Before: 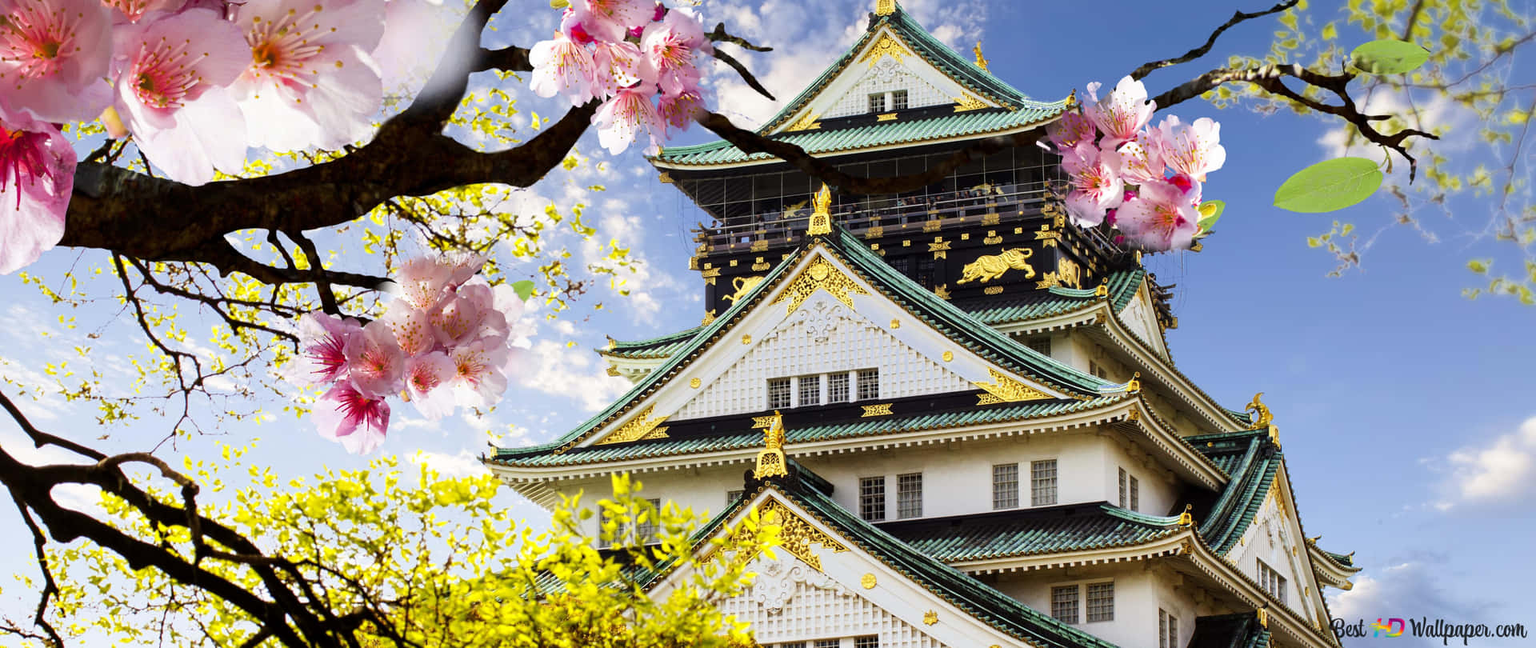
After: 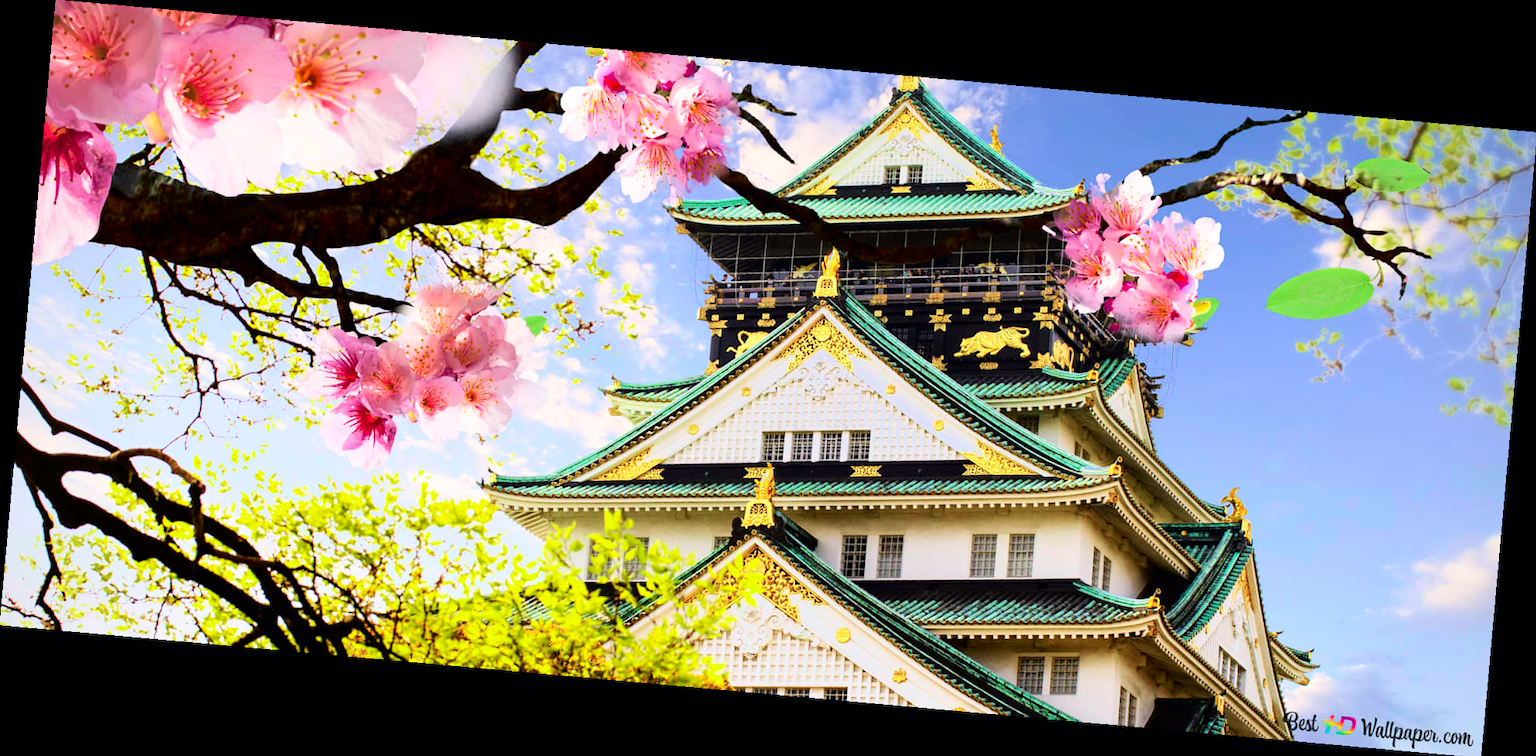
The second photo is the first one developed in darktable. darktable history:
rotate and perspective: rotation 5.12°, automatic cropping off
crop: bottom 0.071%
vignetting: fall-off radius 93.87%
color correction: highlights a* 3.22, highlights b* 1.93, saturation 1.19
tone equalizer: on, module defaults
contrast brightness saturation: saturation -0.05
tone curve: curves: ch0 [(0, 0) (0.051, 0.027) (0.096, 0.071) (0.219, 0.248) (0.428, 0.52) (0.596, 0.713) (0.727, 0.823) (0.859, 0.924) (1, 1)]; ch1 [(0, 0) (0.1, 0.038) (0.318, 0.221) (0.413, 0.325) (0.454, 0.41) (0.493, 0.478) (0.503, 0.501) (0.516, 0.515) (0.548, 0.575) (0.561, 0.596) (0.594, 0.647) (0.666, 0.701) (1, 1)]; ch2 [(0, 0) (0.453, 0.44) (0.479, 0.476) (0.504, 0.5) (0.52, 0.526) (0.557, 0.585) (0.583, 0.608) (0.824, 0.815) (1, 1)], color space Lab, independent channels, preserve colors none
